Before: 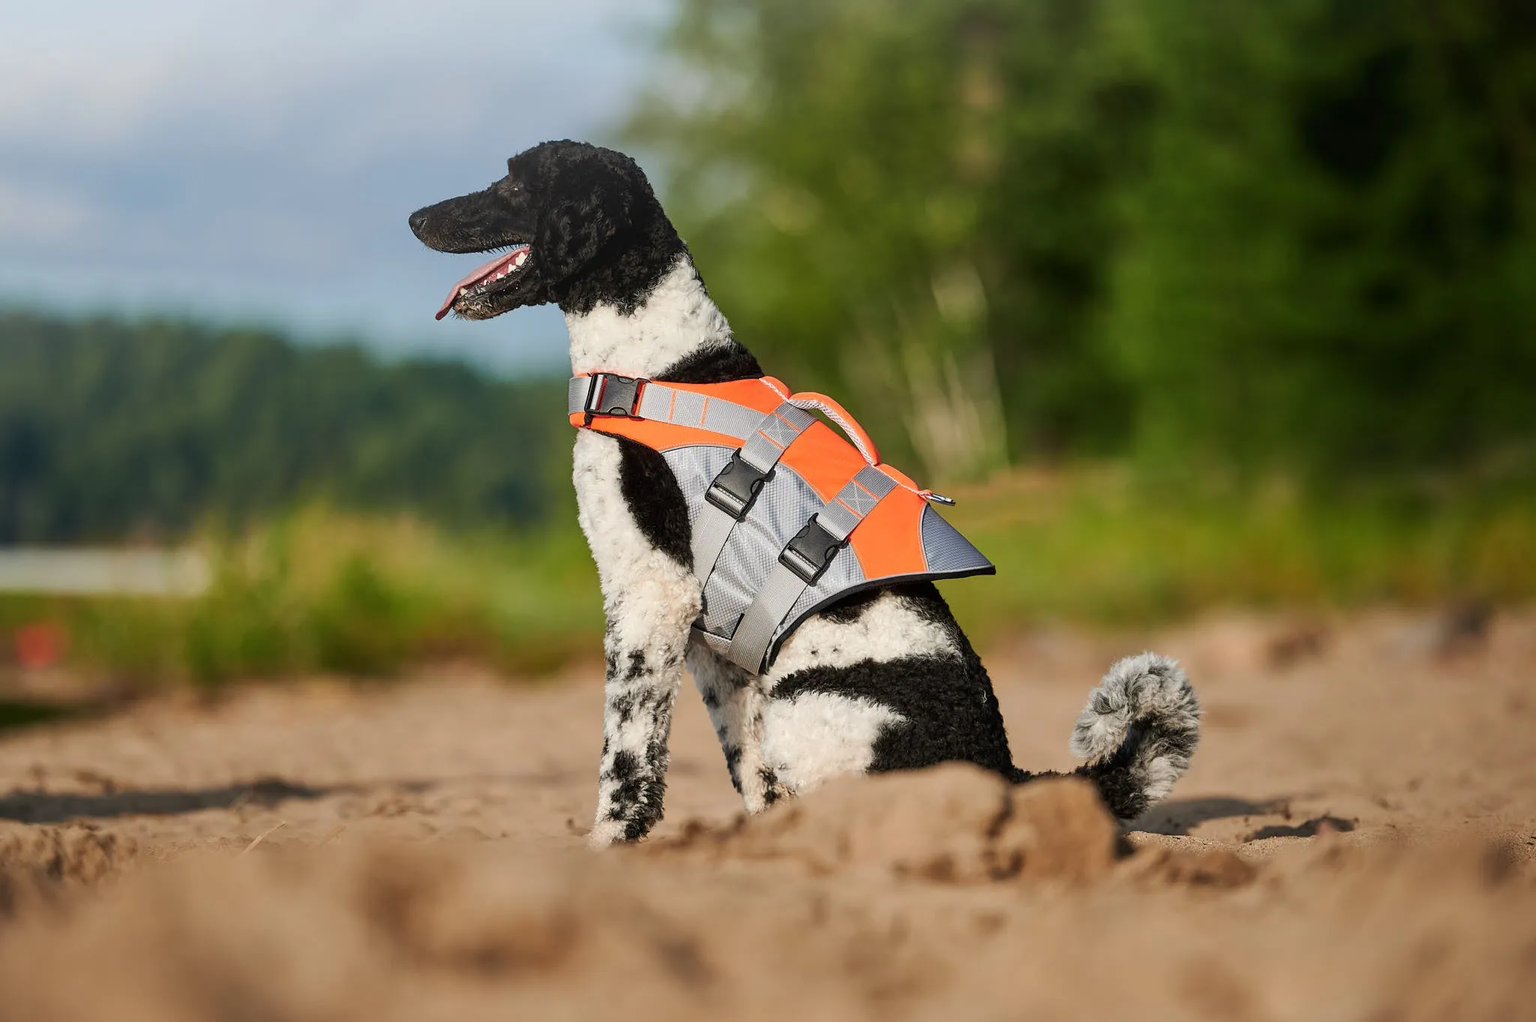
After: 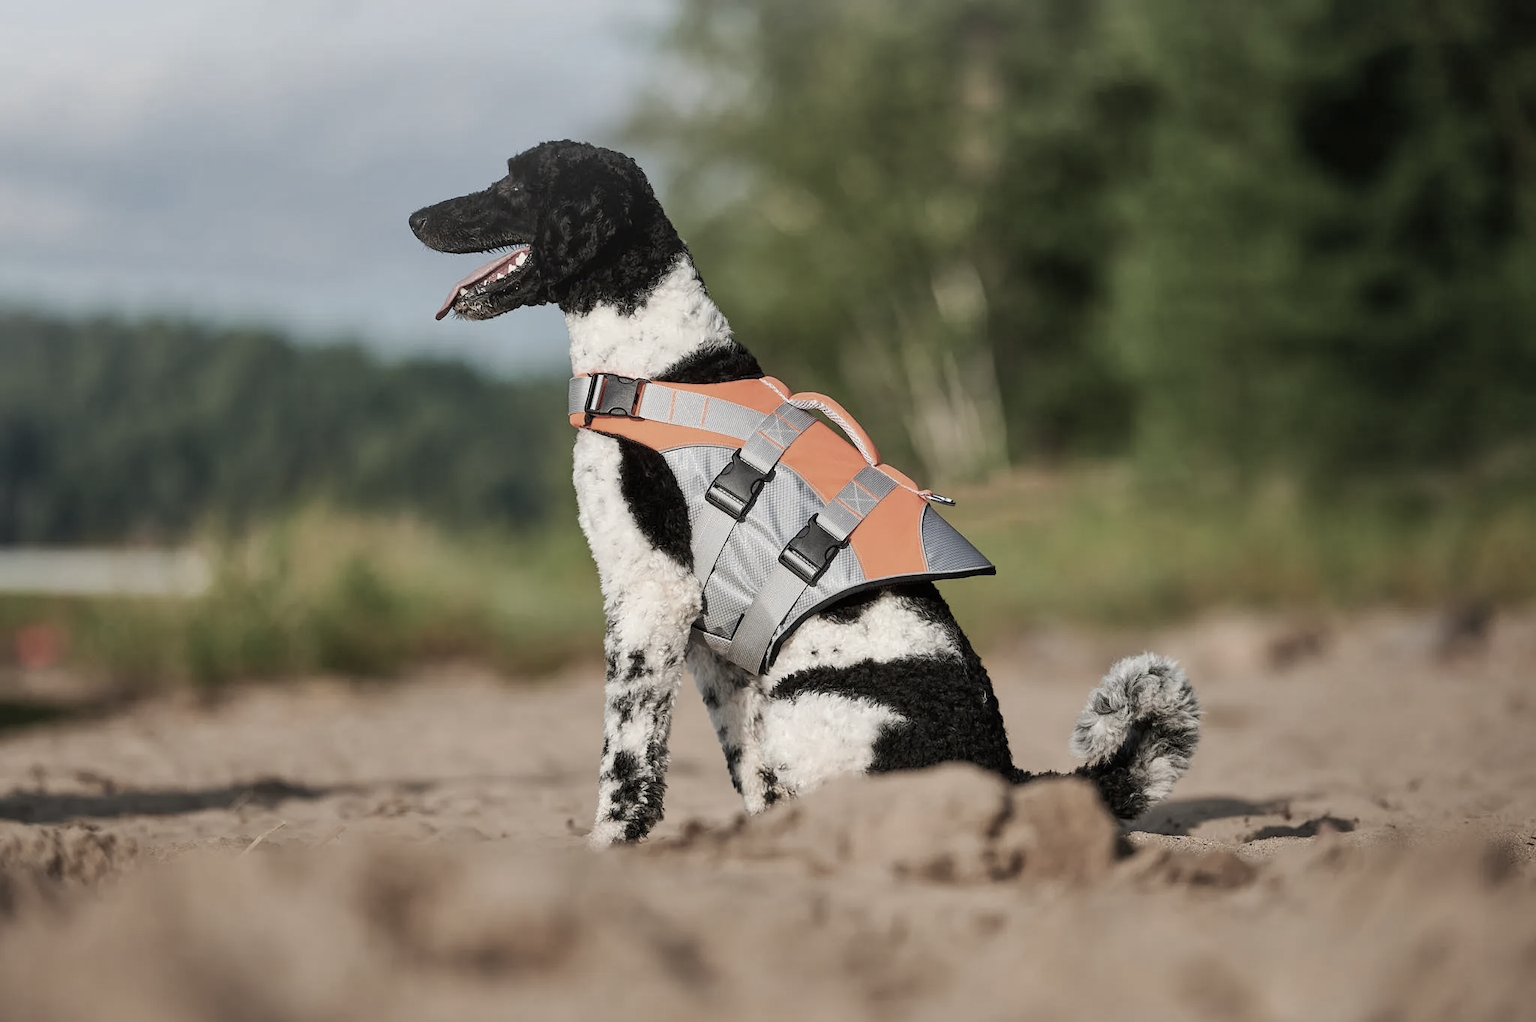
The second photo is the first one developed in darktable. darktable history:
color correction: saturation 0.5
shadows and highlights: shadows 37.27, highlights -28.18, soften with gaussian
